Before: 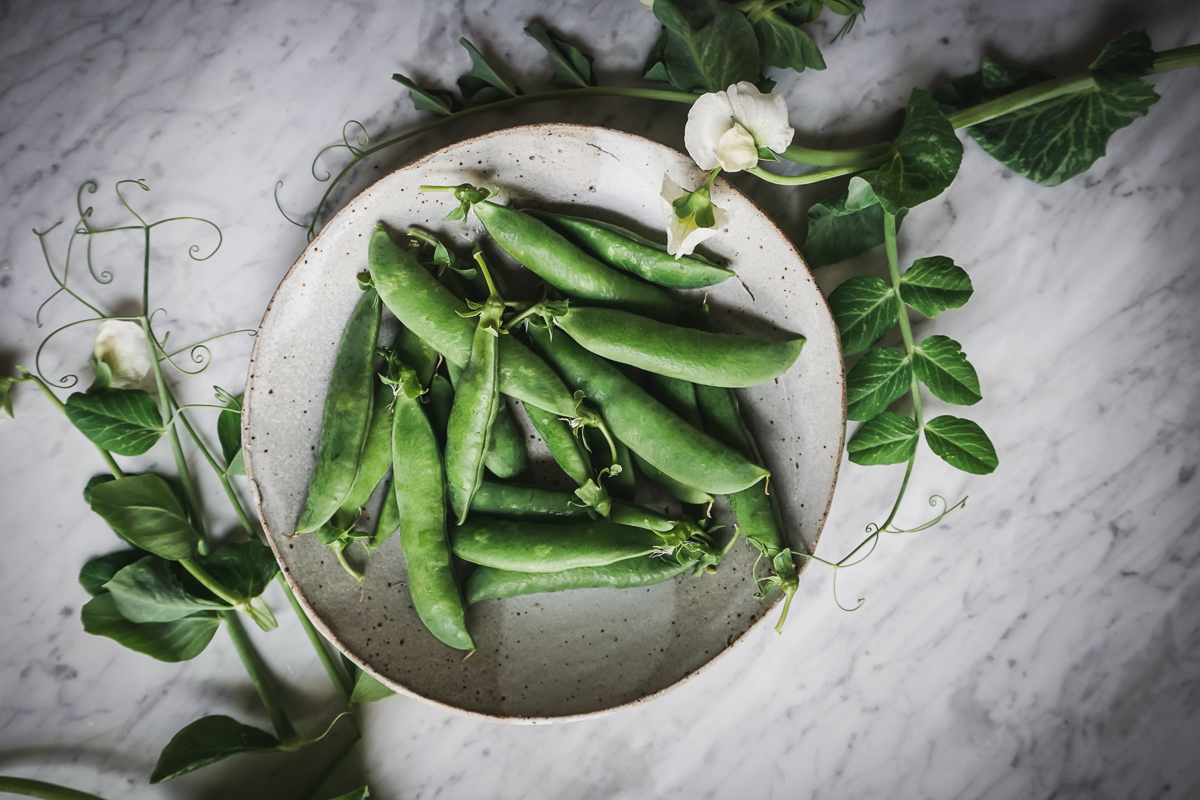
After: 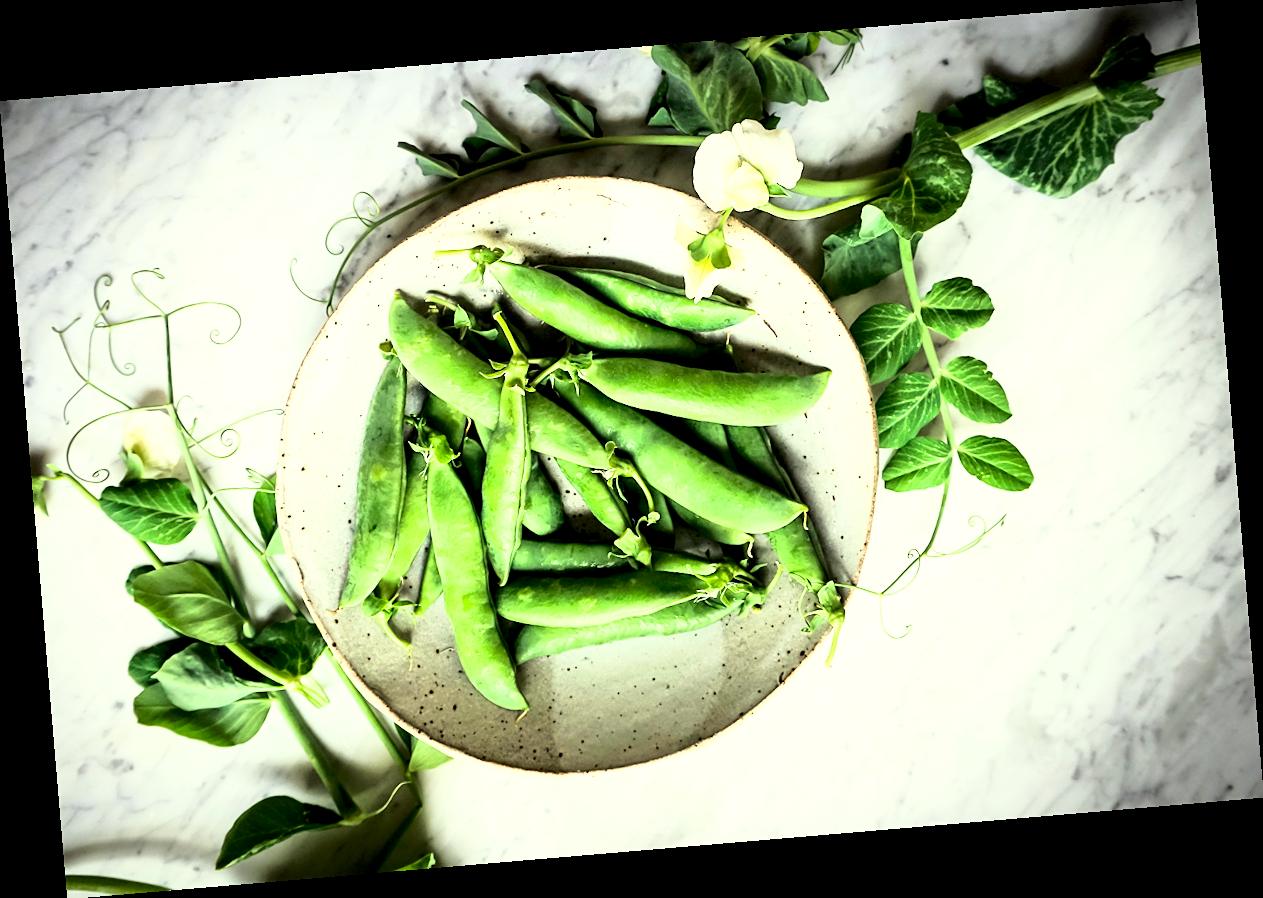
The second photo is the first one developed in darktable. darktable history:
sharpen: amount 0.2
exposure: black level correction 0.011, exposure 1.088 EV, compensate exposure bias true, compensate highlight preservation false
color correction: highlights a* -5.94, highlights b* 11.19
base curve: curves: ch0 [(0, 0) (0.028, 0.03) (0.121, 0.232) (0.46, 0.748) (0.859, 0.968) (1, 1)]
rotate and perspective: rotation -4.86°, automatic cropping off
